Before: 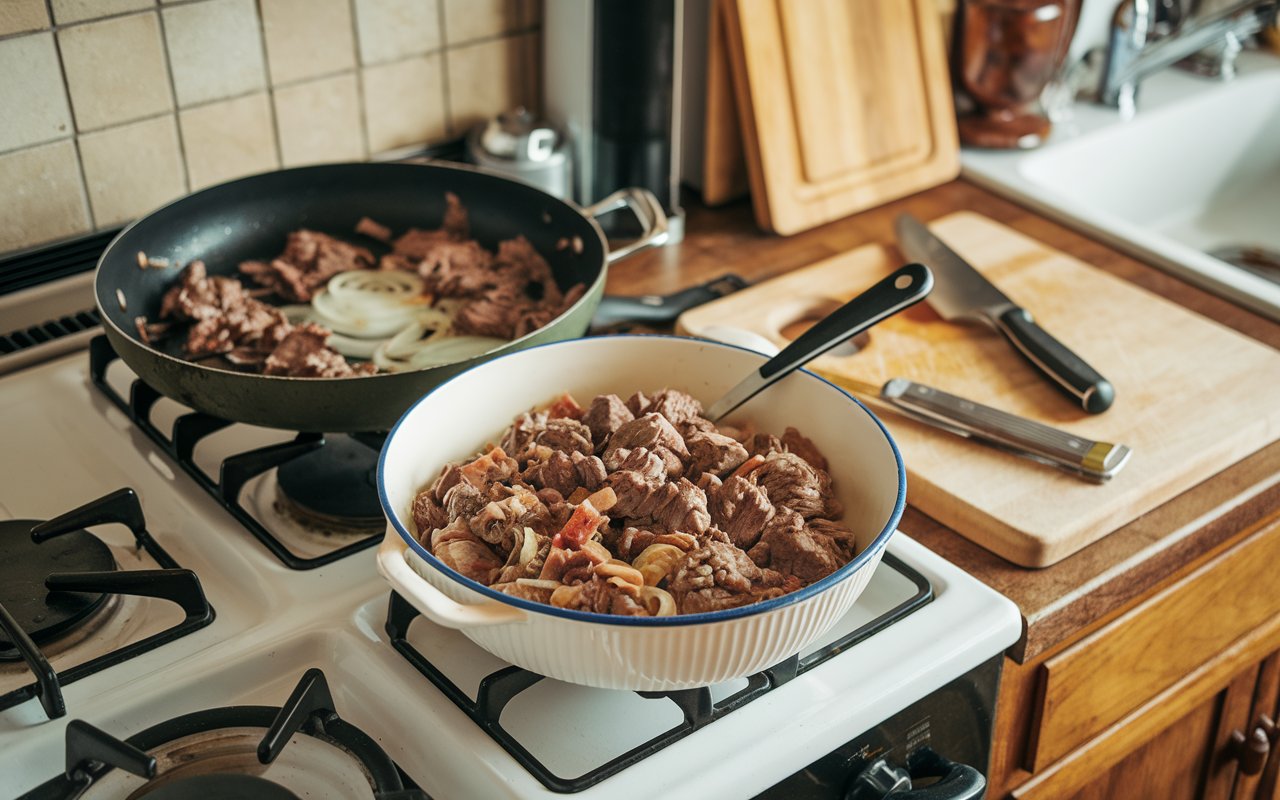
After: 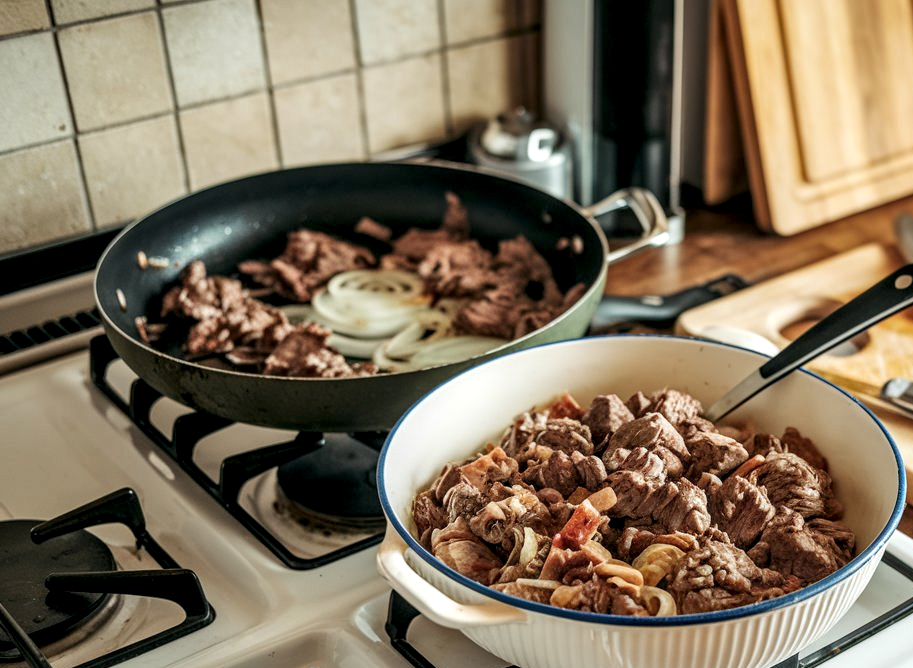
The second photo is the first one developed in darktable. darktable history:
crop: right 28.667%, bottom 16.482%
local contrast: detail 160%
